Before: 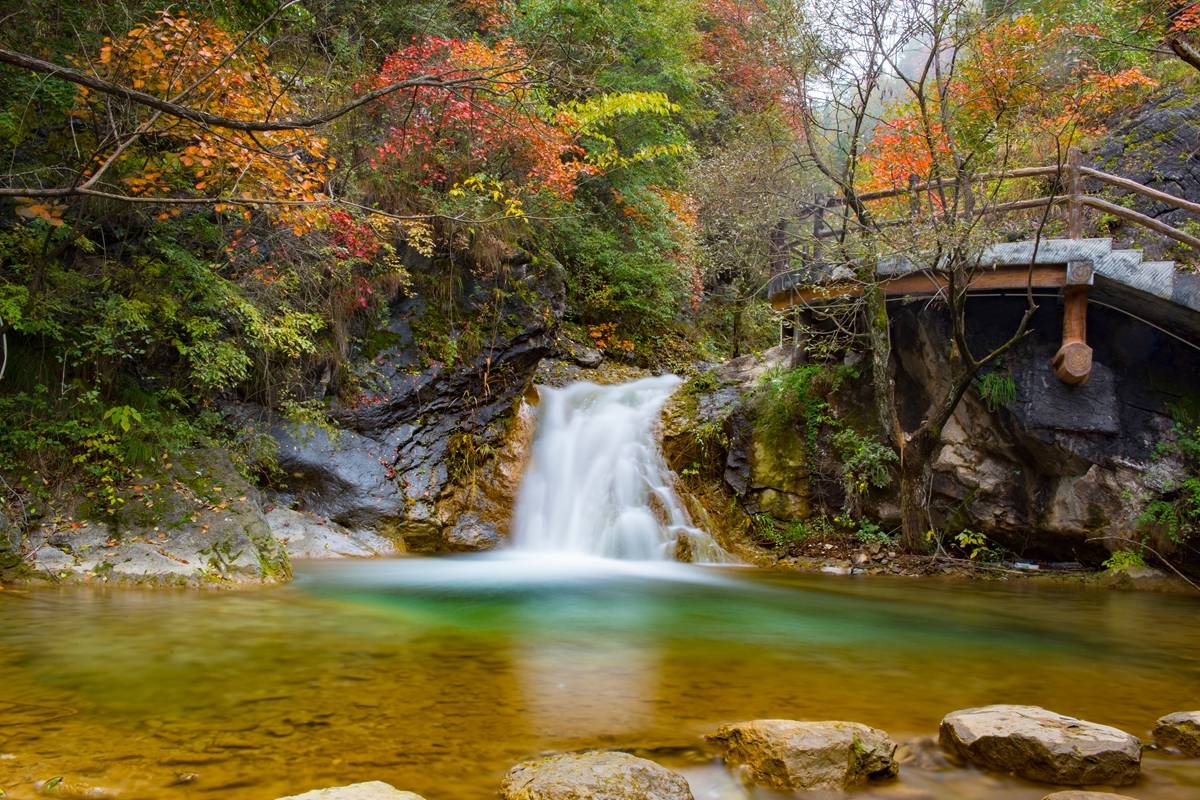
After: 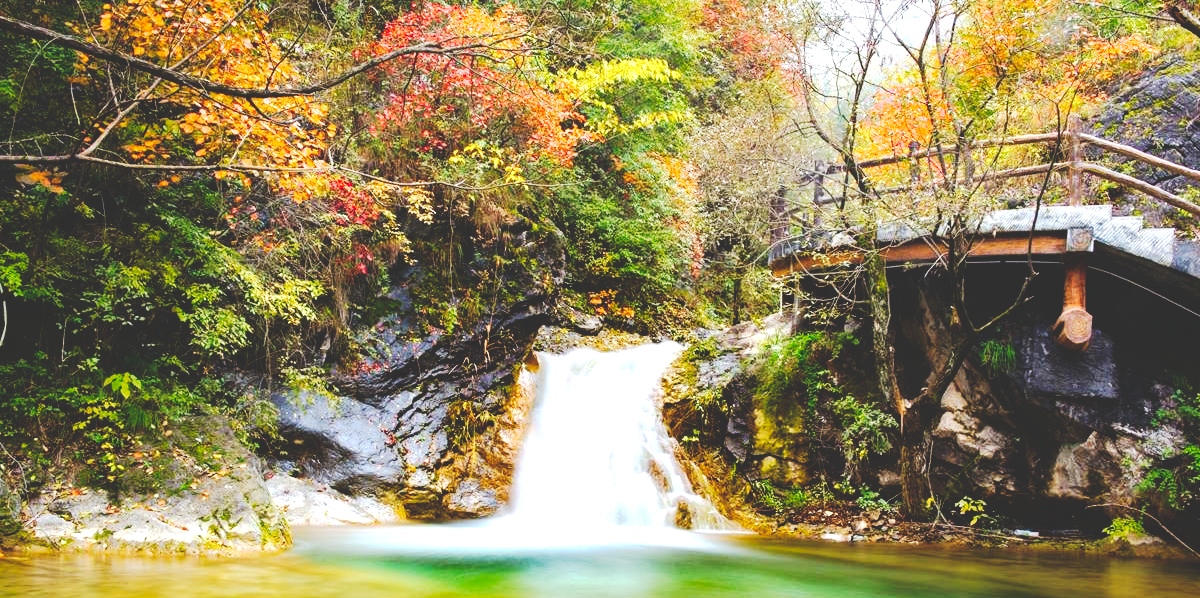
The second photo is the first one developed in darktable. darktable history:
crop: top 4.185%, bottom 20.963%
exposure: black level correction 0, exposure 0.694 EV, compensate exposure bias true, compensate highlight preservation false
tone equalizer: -8 EV -0.4 EV, -7 EV -0.364 EV, -6 EV -0.328 EV, -5 EV -0.251 EV, -3 EV 0.213 EV, -2 EV 0.315 EV, -1 EV 0.373 EV, +0 EV 0.44 EV, mask exposure compensation -0.492 EV
tone curve: curves: ch0 [(0, 0) (0.003, 0.19) (0.011, 0.192) (0.025, 0.192) (0.044, 0.194) (0.069, 0.196) (0.1, 0.197) (0.136, 0.198) (0.177, 0.216) (0.224, 0.236) (0.277, 0.269) (0.335, 0.331) (0.399, 0.418) (0.468, 0.515) (0.543, 0.621) (0.623, 0.725) (0.709, 0.804) (0.801, 0.859) (0.898, 0.913) (1, 1)], preserve colors none
